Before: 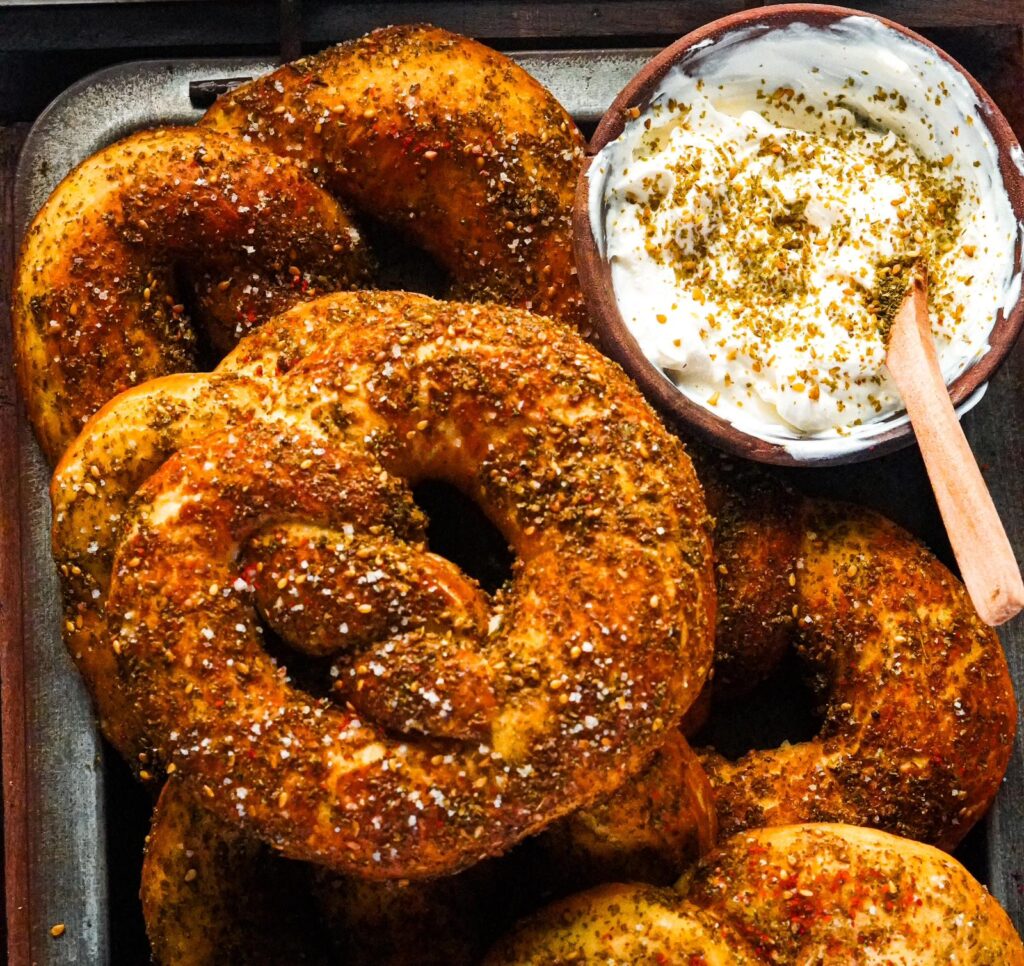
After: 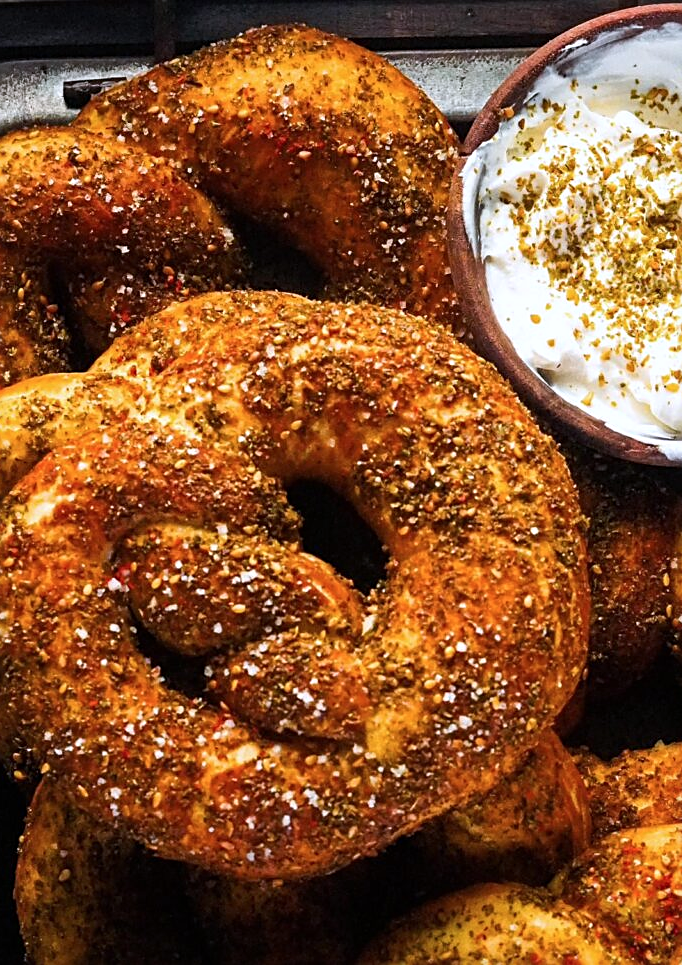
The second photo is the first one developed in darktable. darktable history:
sharpen: on, module defaults
crop and rotate: left 12.368%, right 20.948%
color calibration: illuminant as shot in camera, x 0.358, y 0.373, temperature 4628.91 K
